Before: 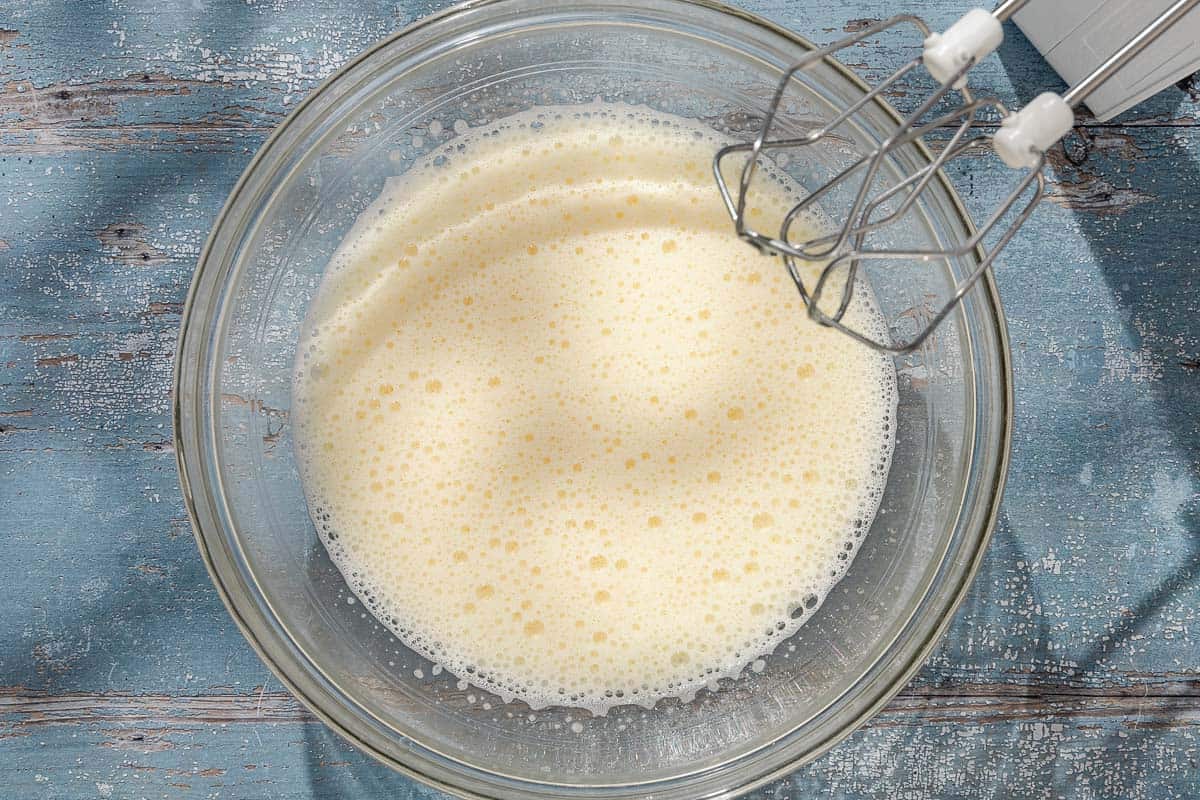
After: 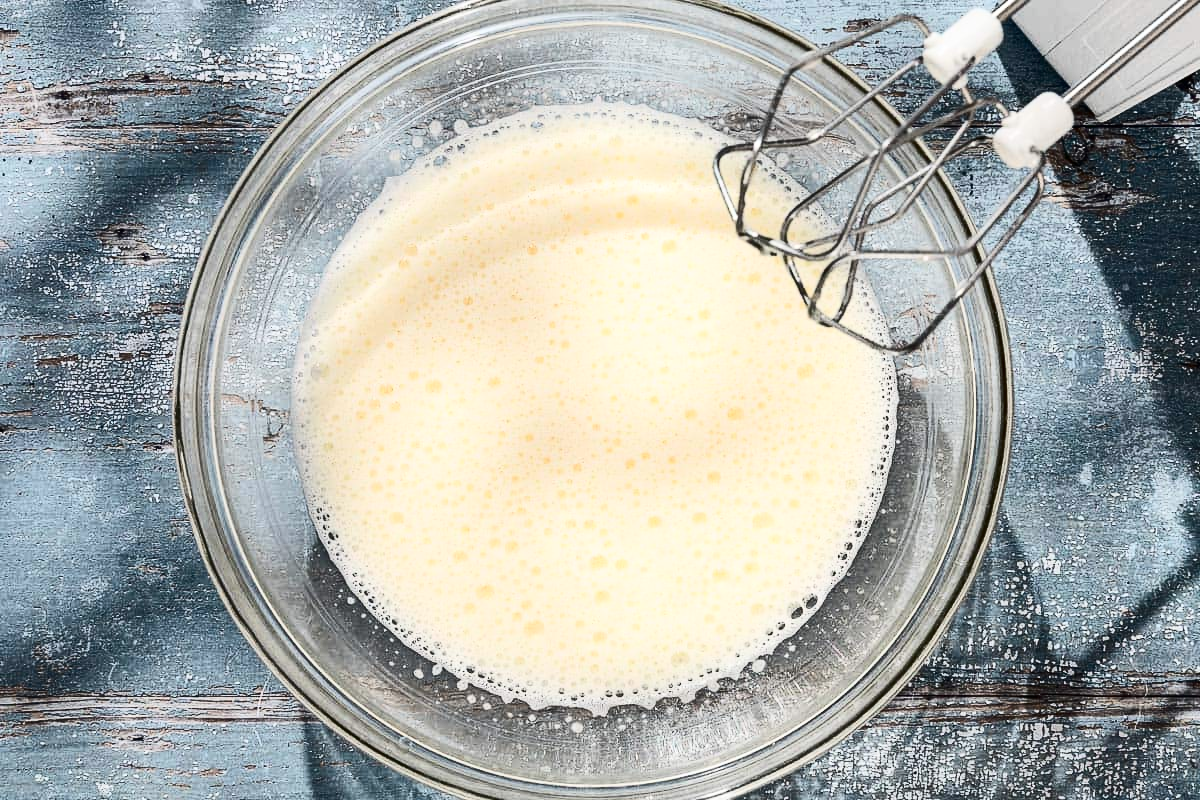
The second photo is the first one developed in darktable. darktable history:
contrast brightness saturation: contrast 0.484, saturation -0.086
